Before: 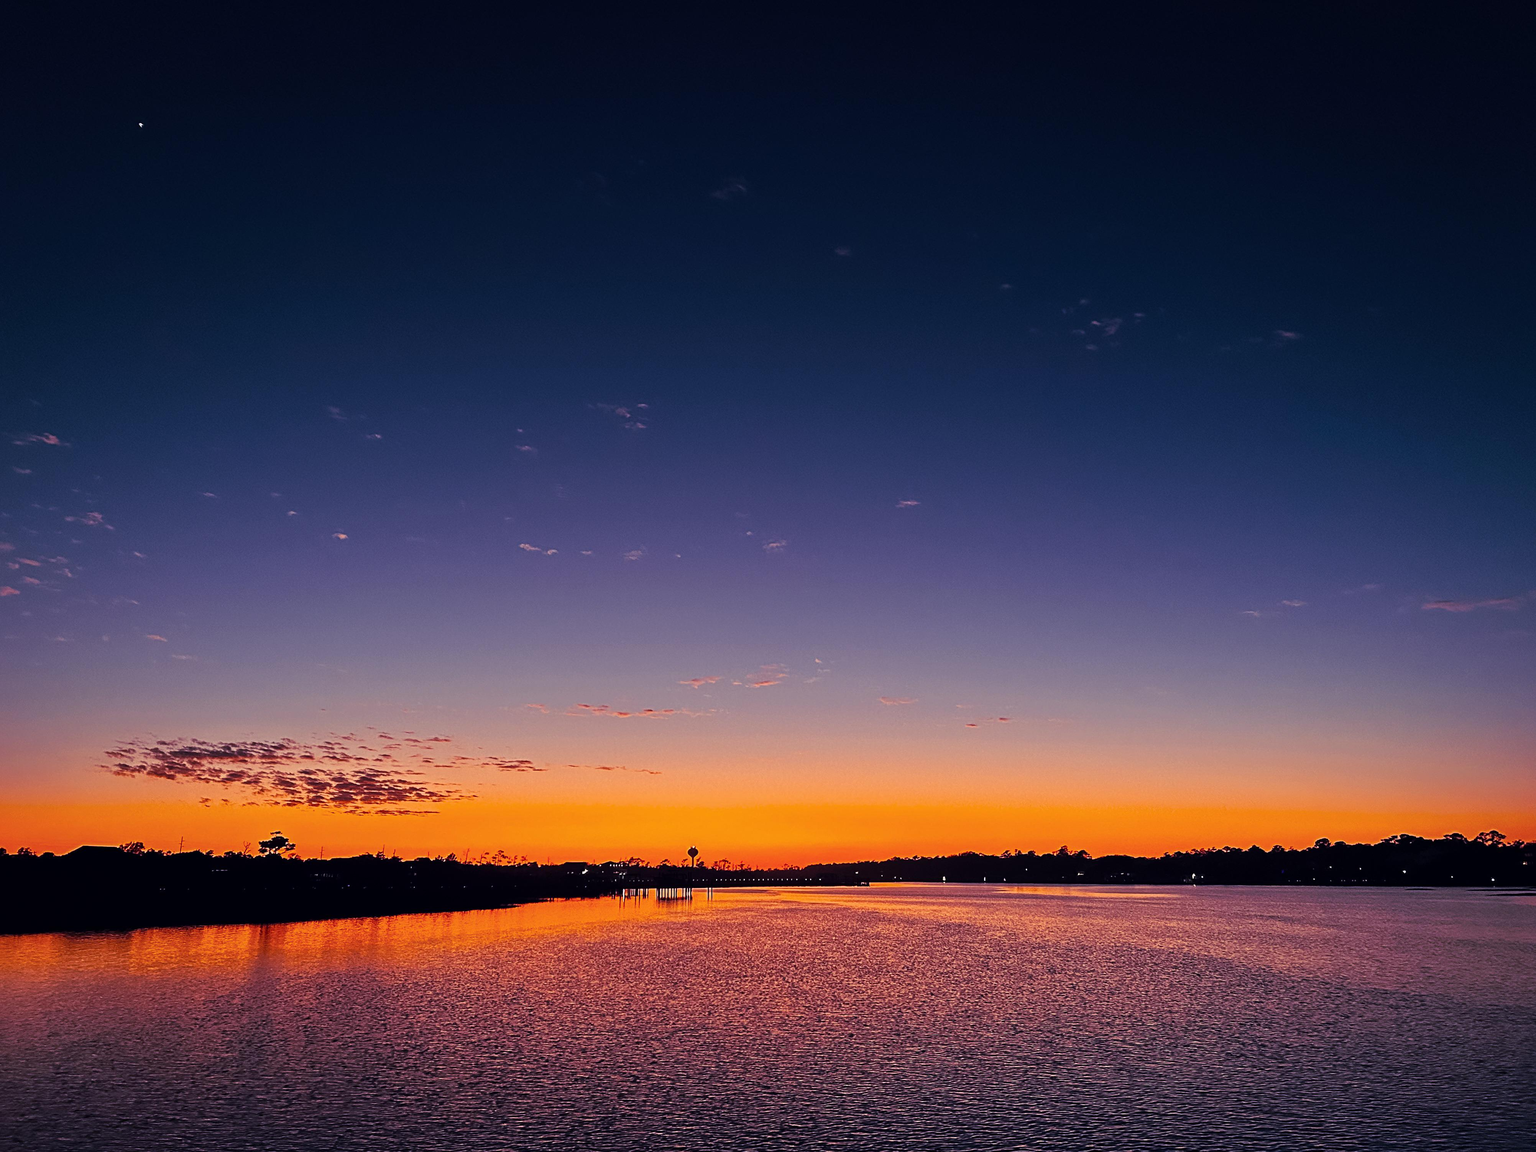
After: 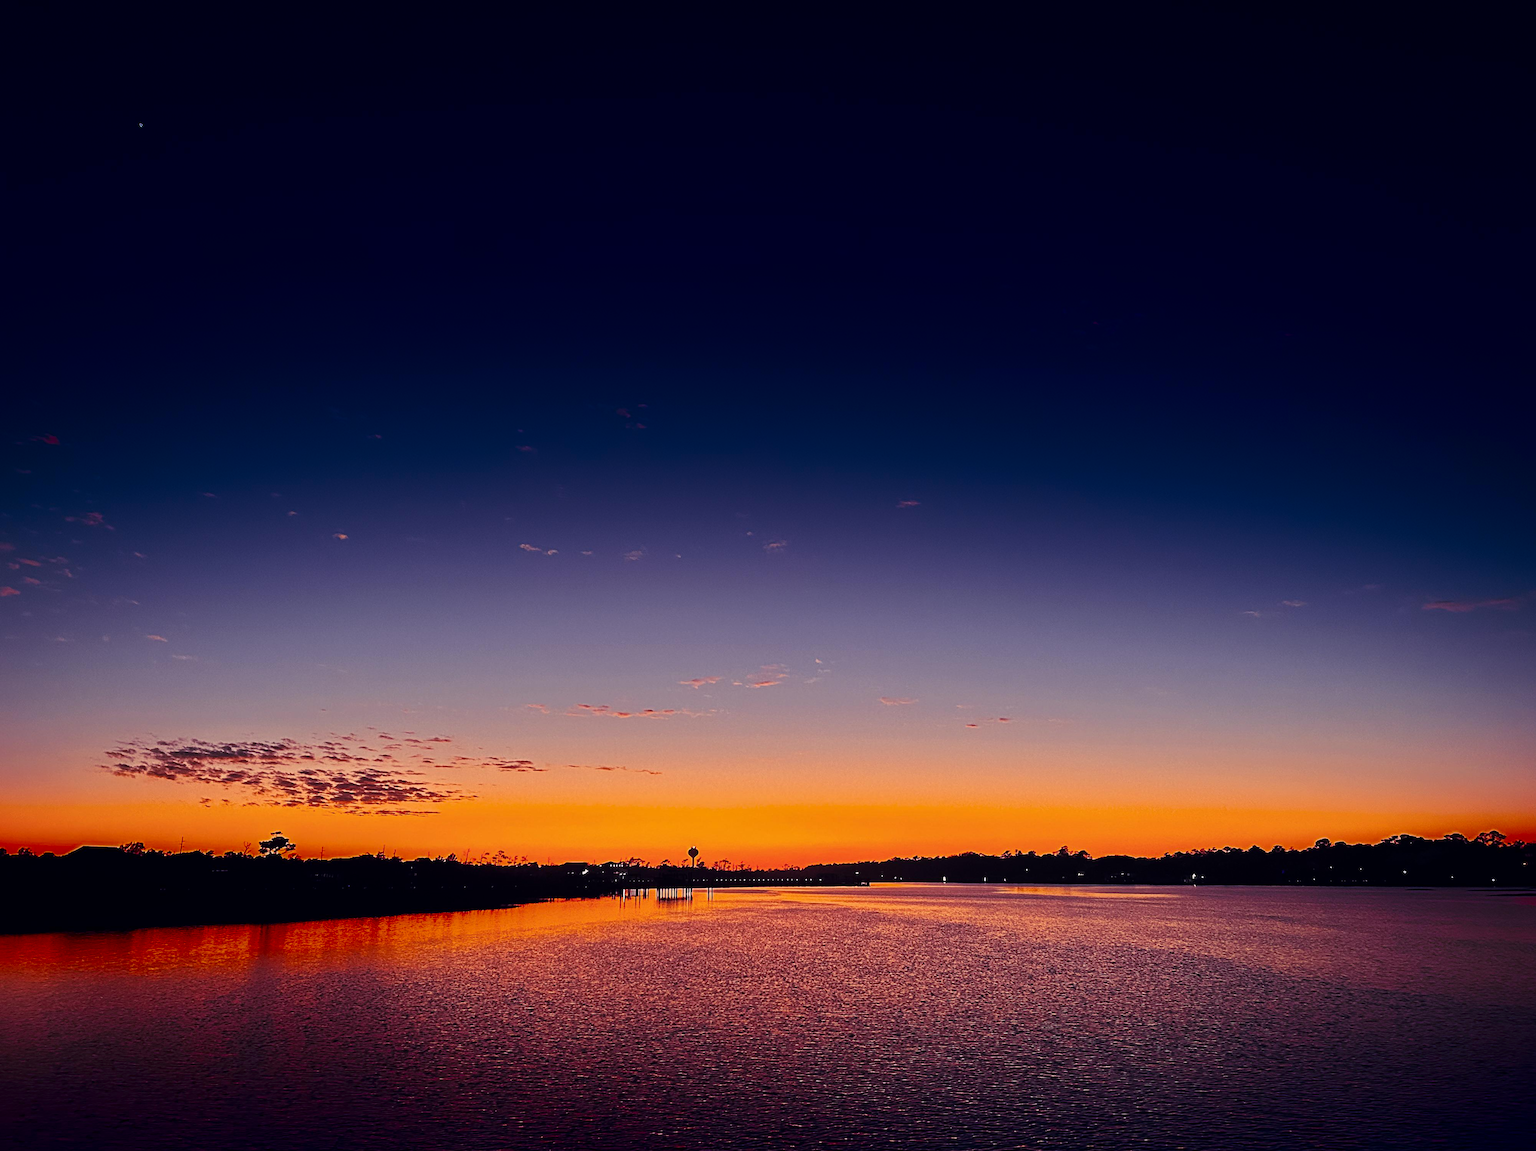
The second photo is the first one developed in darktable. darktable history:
shadows and highlights: shadows -88.66, highlights -36.87, soften with gaussian
tone equalizer: smoothing diameter 24.86%, edges refinement/feathering 6.2, preserve details guided filter
